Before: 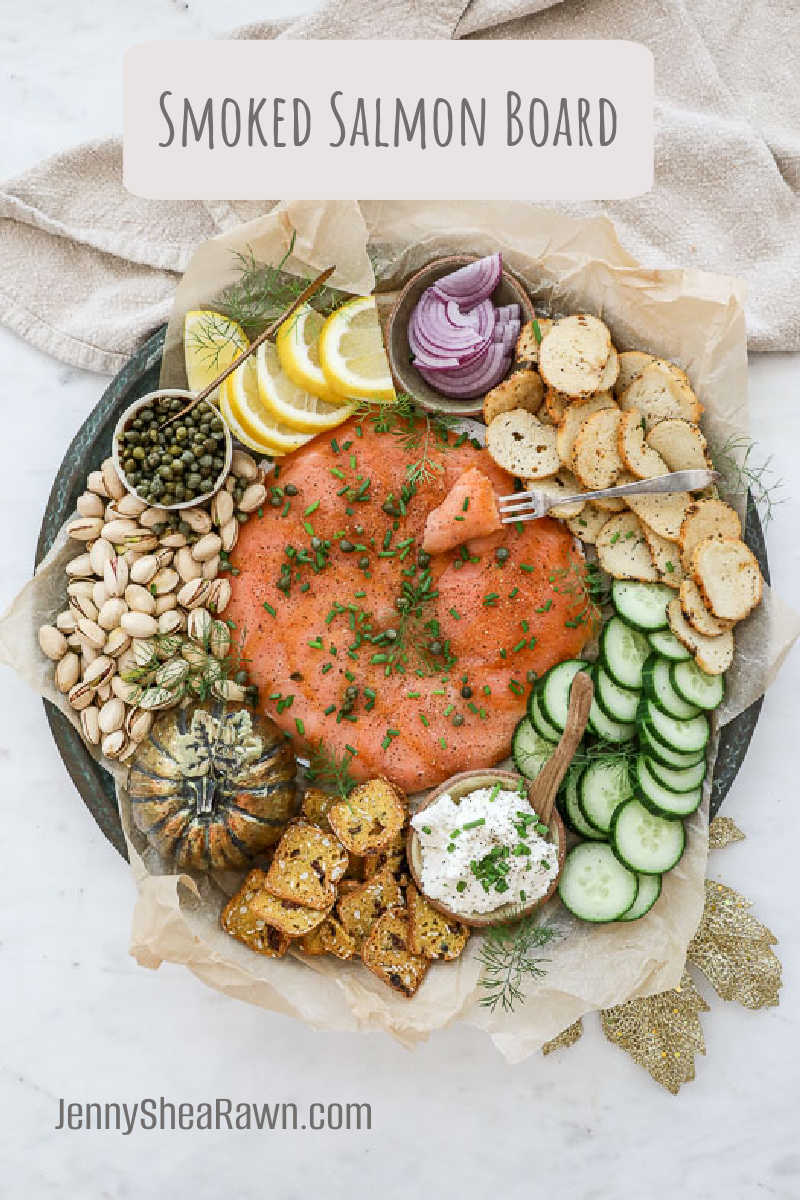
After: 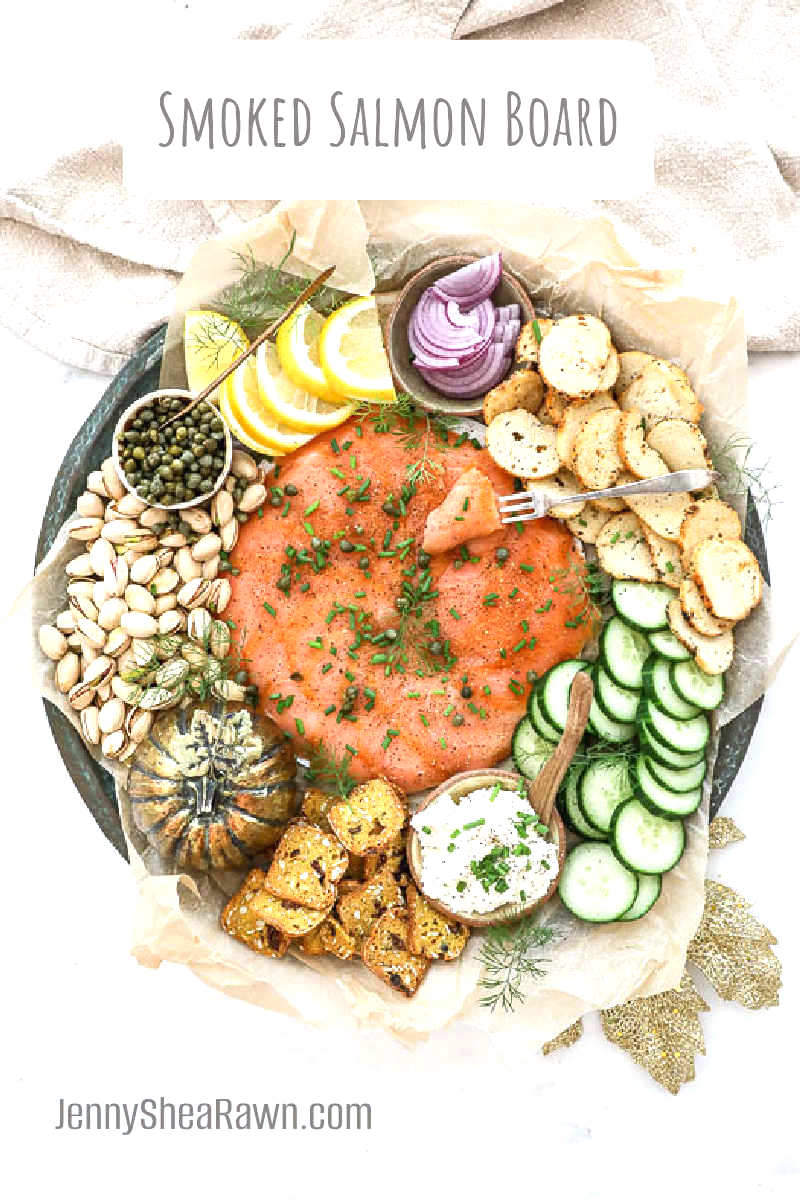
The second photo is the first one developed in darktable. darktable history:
tone curve: curves: ch0 [(0, 0) (0.003, 0.003) (0.011, 0.011) (0.025, 0.025) (0.044, 0.044) (0.069, 0.069) (0.1, 0.099) (0.136, 0.135) (0.177, 0.176) (0.224, 0.223) (0.277, 0.275) (0.335, 0.333) (0.399, 0.396) (0.468, 0.465) (0.543, 0.541) (0.623, 0.622) (0.709, 0.708) (0.801, 0.8) (0.898, 0.897) (1, 1)], preserve colors none
exposure: black level correction 0, exposure 0.7 EV, compensate exposure bias true, compensate highlight preservation false
